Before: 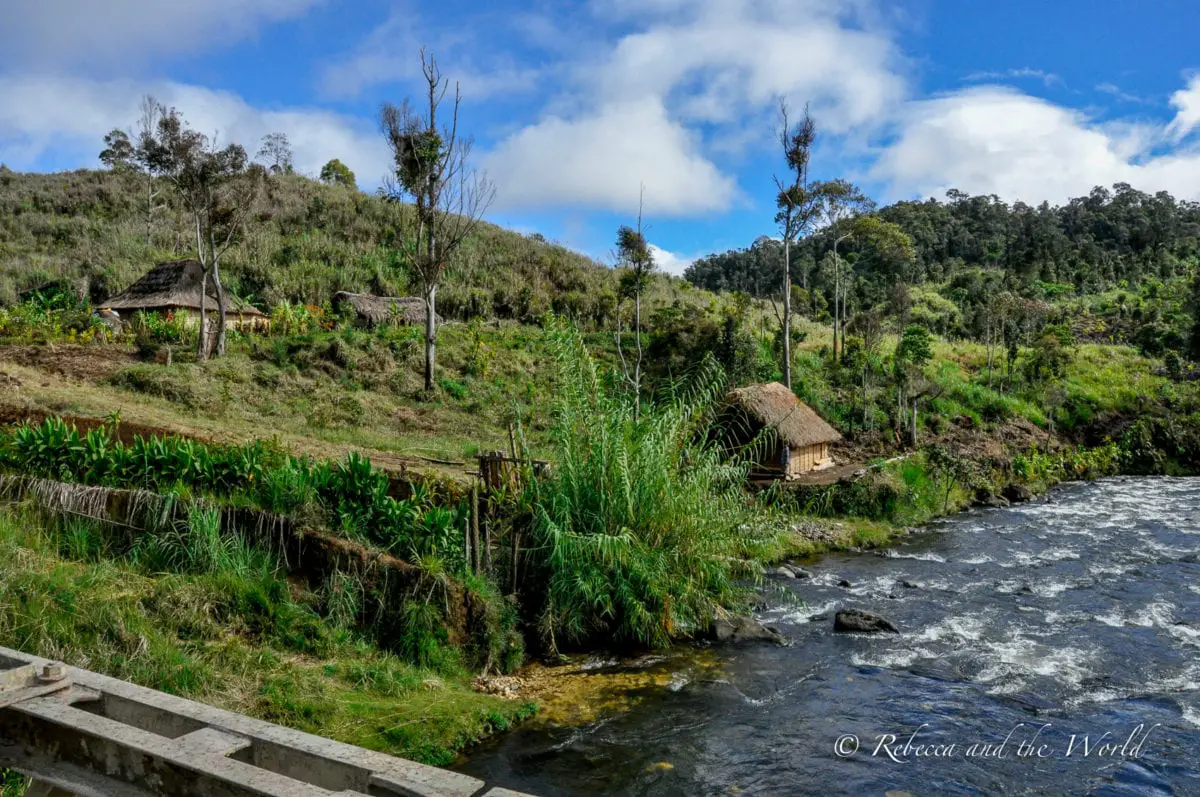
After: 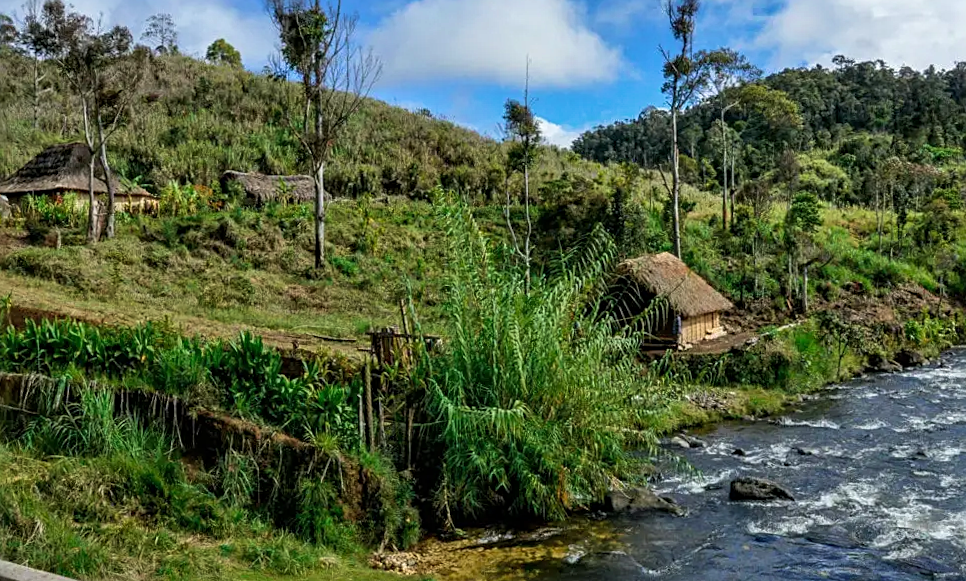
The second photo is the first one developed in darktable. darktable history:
crop: left 9.712%, top 16.928%, right 10.845%, bottom 12.332%
rotate and perspective: rotation -1.24°, automatic cropping off
sharpen: radius 2.167, amount 0.381, threshold 0
velvia: on, module defaults
